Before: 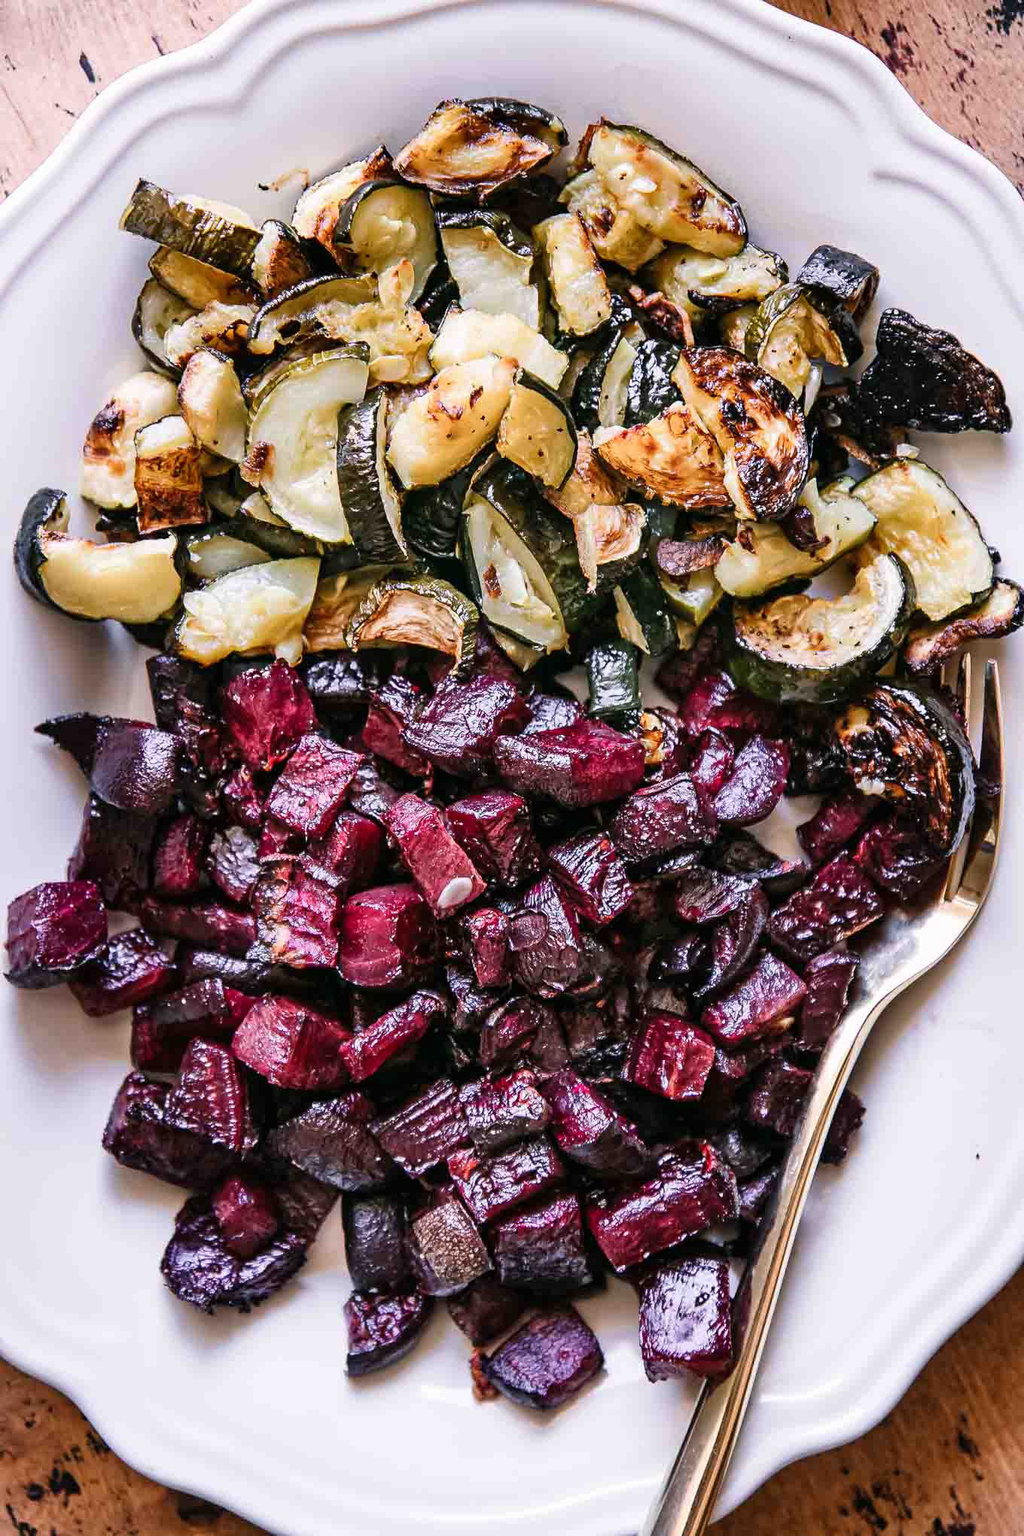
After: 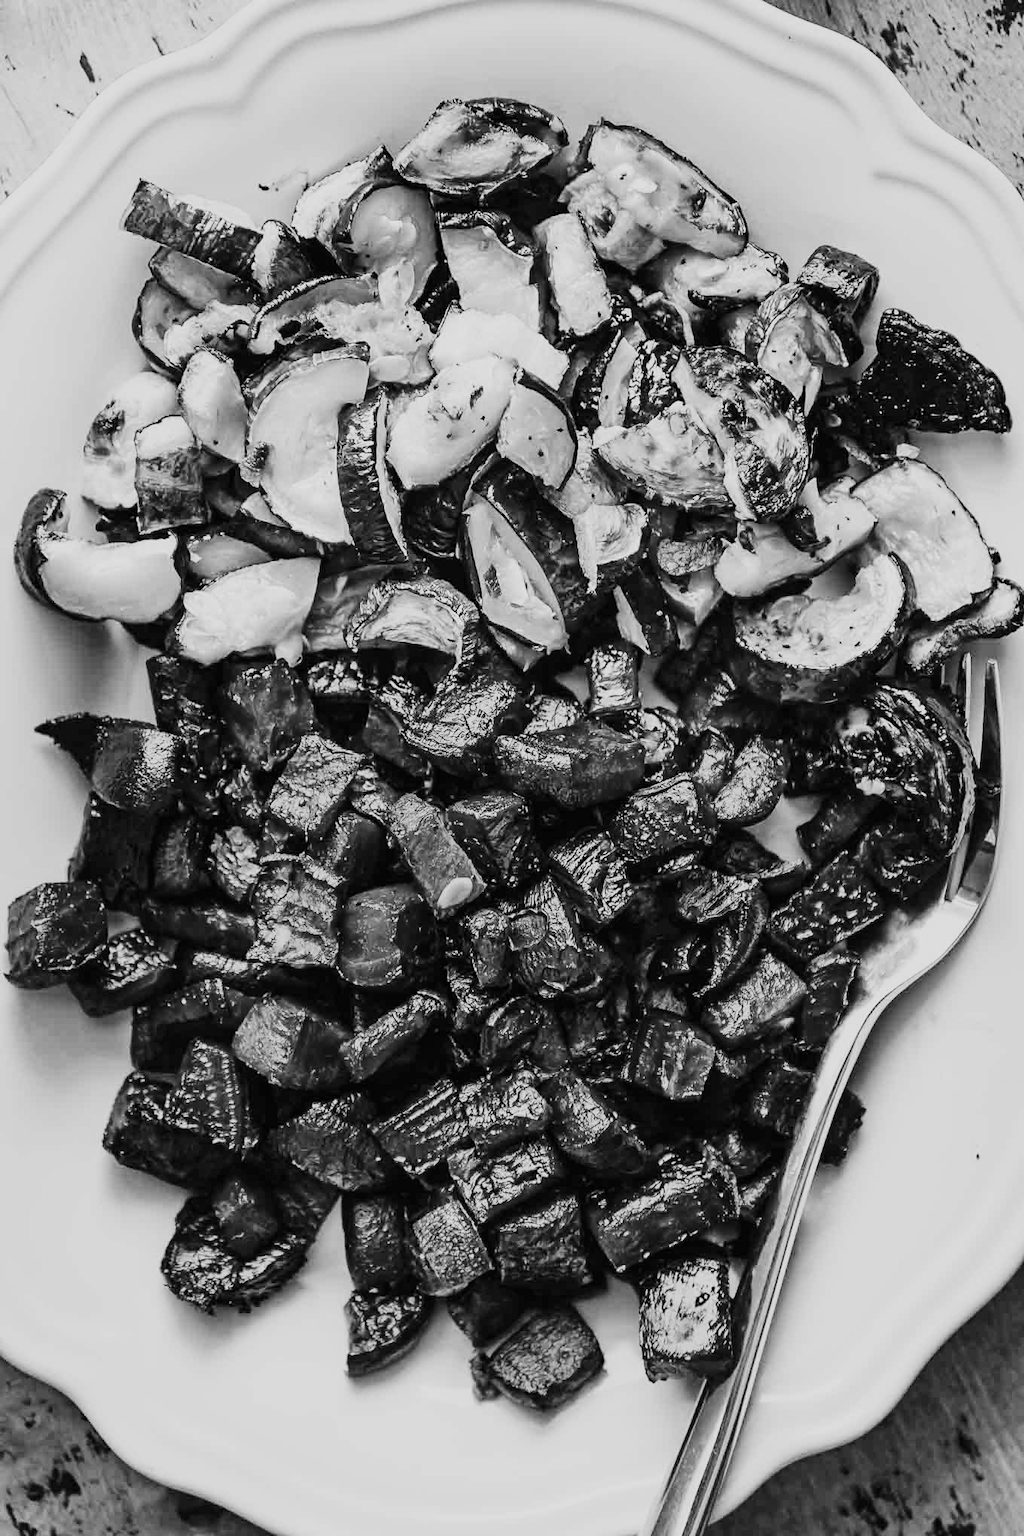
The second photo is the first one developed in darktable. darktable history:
white balance: red 0.976, blue 1.04
tone curve: curves: ch0 [(0, 0.006) (0.184, 0.172) (0.405, 0.46) (0.456, 0.528) (0.634, 0.728) (0.877, 0.89) (0.984, 0.935)]; ch1 [(0, 0) (0.443, 0.43) (0.492, 0.495) (0.566, 0.582) (0.595, 0.606) (0.608, 0.609) (0.65, 0.677) (1, 1)]; ch2 [(0, 0) (0.33, 0.301) (0.421, 0.443) (0.447, 0.489) (0.492, 0.495) (0.537, 0.583) (0.586, 0.591) (0.663, 0.686) (1, 1)], color space Lab, independent channels, preserve colors none
monochrome: a -71.75, b 75.82
